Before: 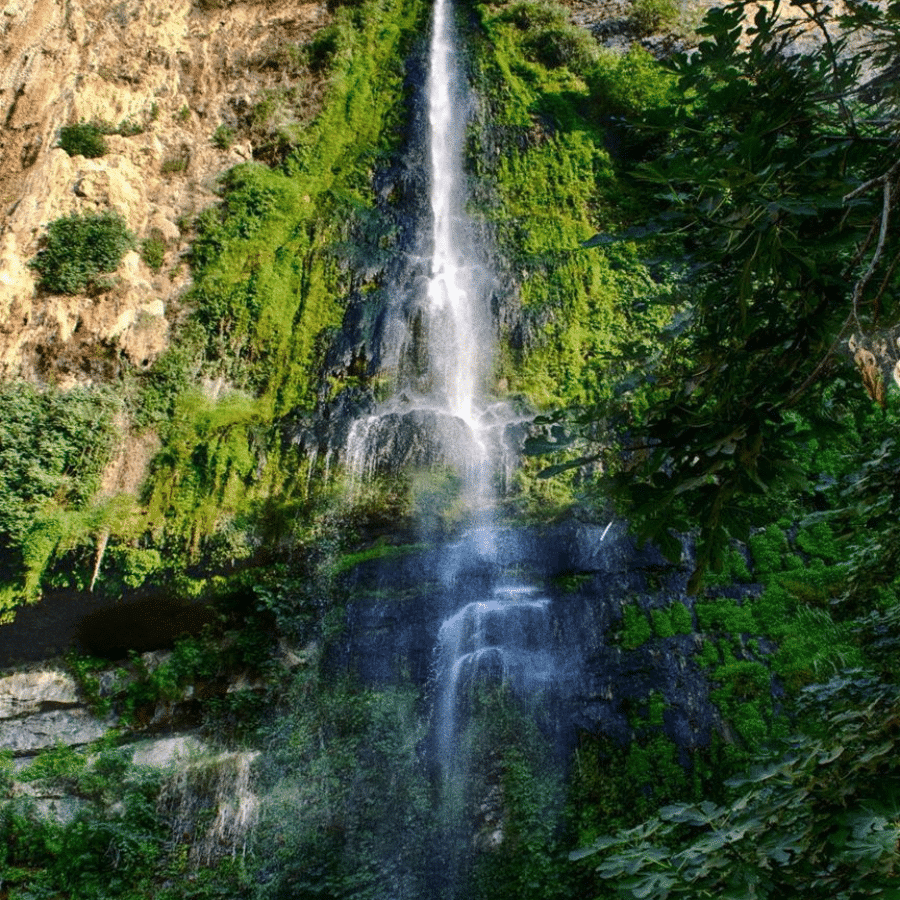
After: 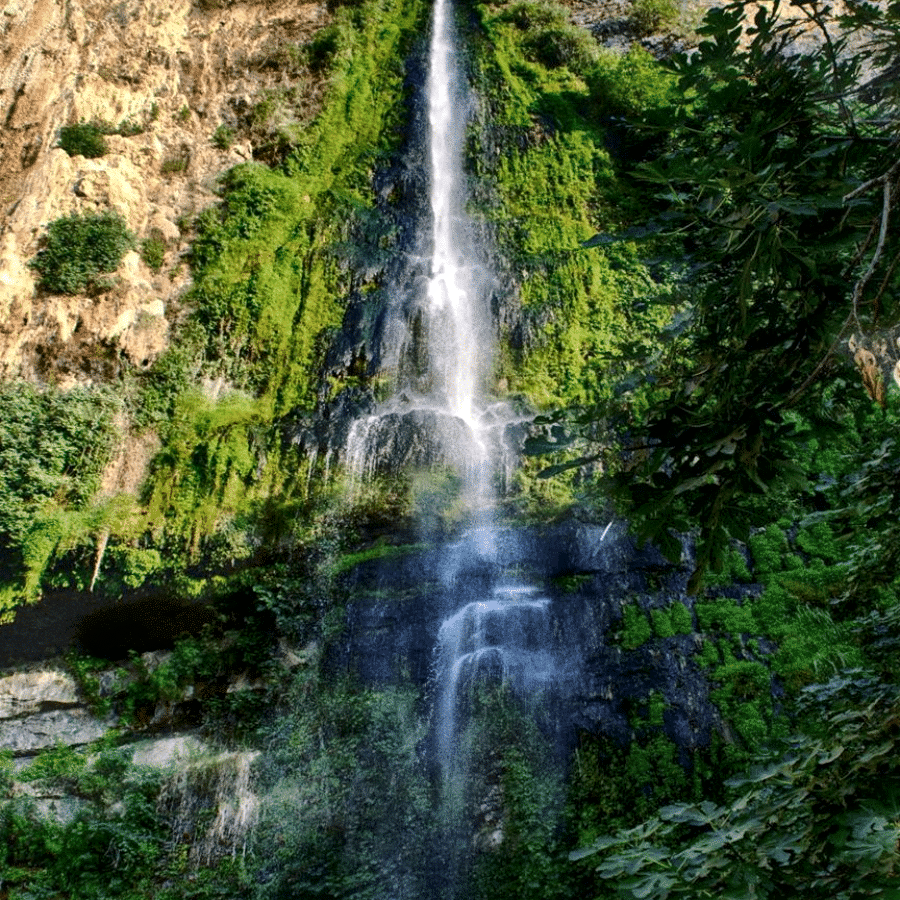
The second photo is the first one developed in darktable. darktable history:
local contrast: mode bilateral grid, contrast 20, coarseness 50, detail 140%, midtone range 0.2
exposure: compensate highlight preservation false
